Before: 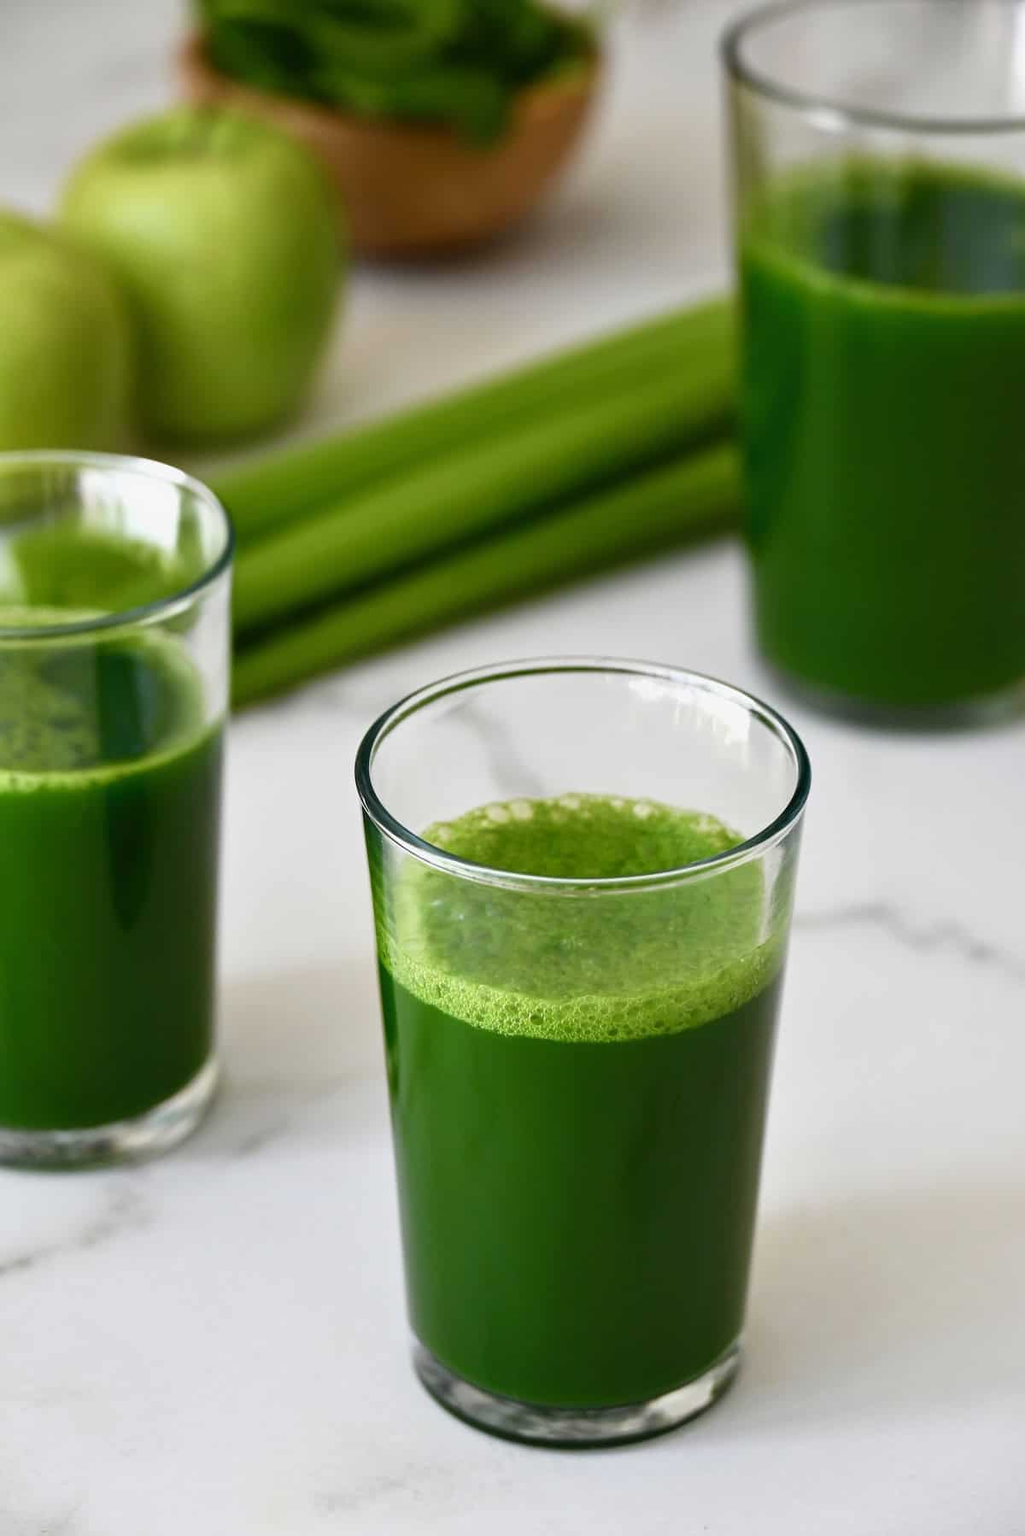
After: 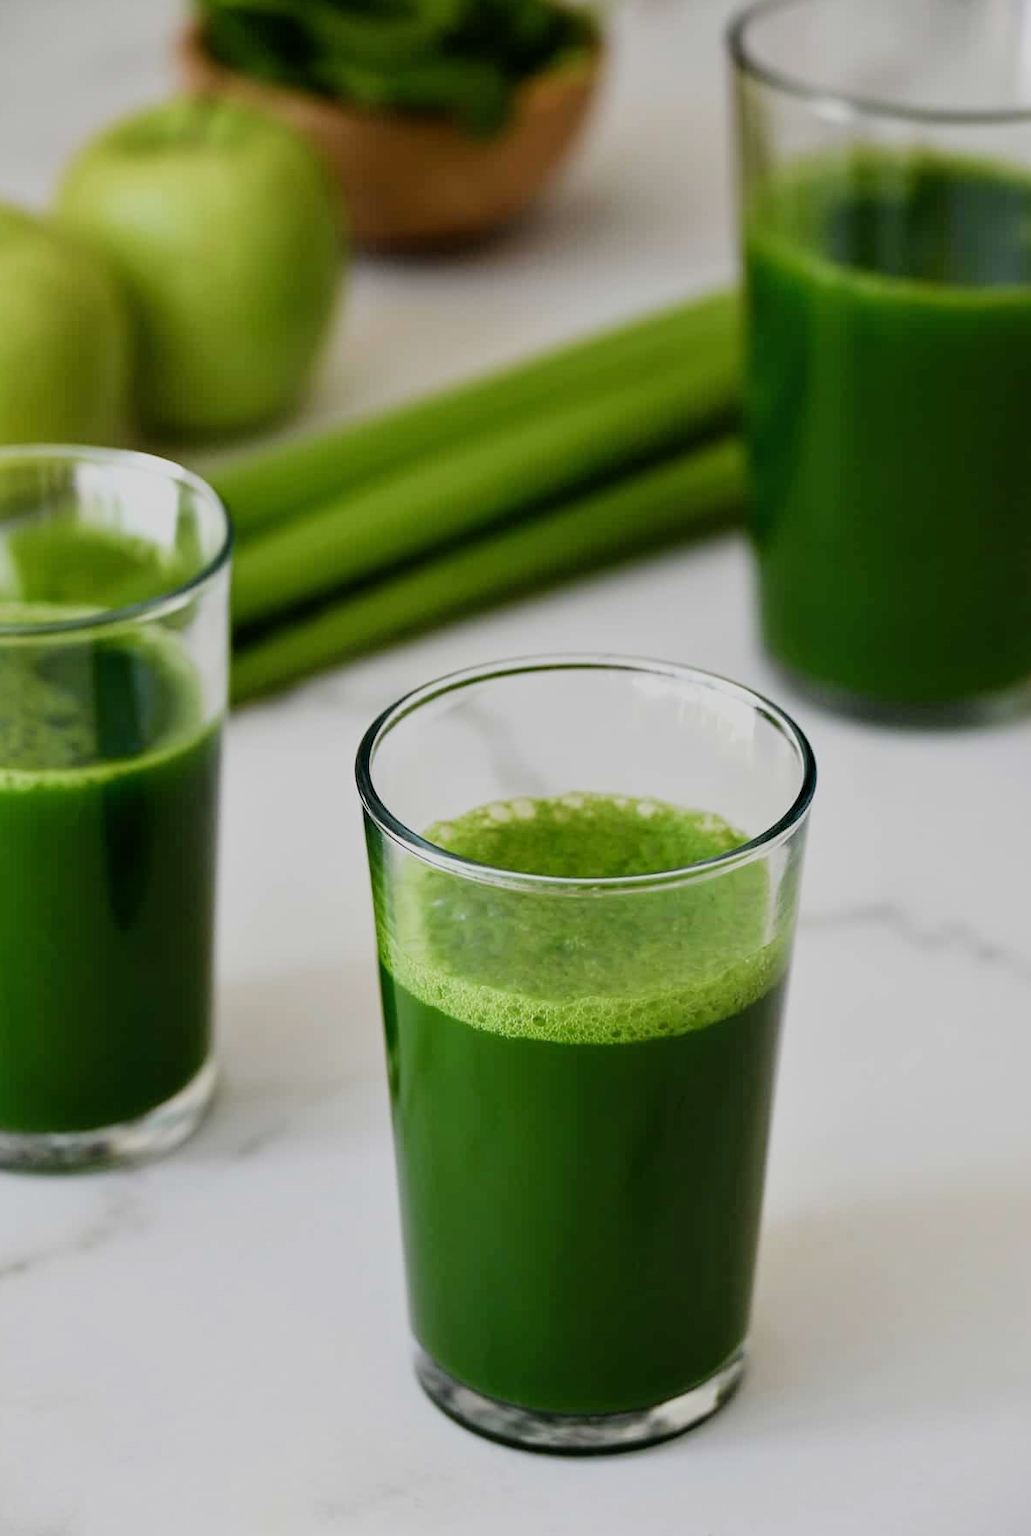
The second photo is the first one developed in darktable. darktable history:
filmic rgb: black relative exposure -7.65 EV, white relative exposure 4.56 EV, hardness 3.61, contrast 1.054
crop: left 0.442%, top 0.766%, right 0.137%, bottom 0.417%
